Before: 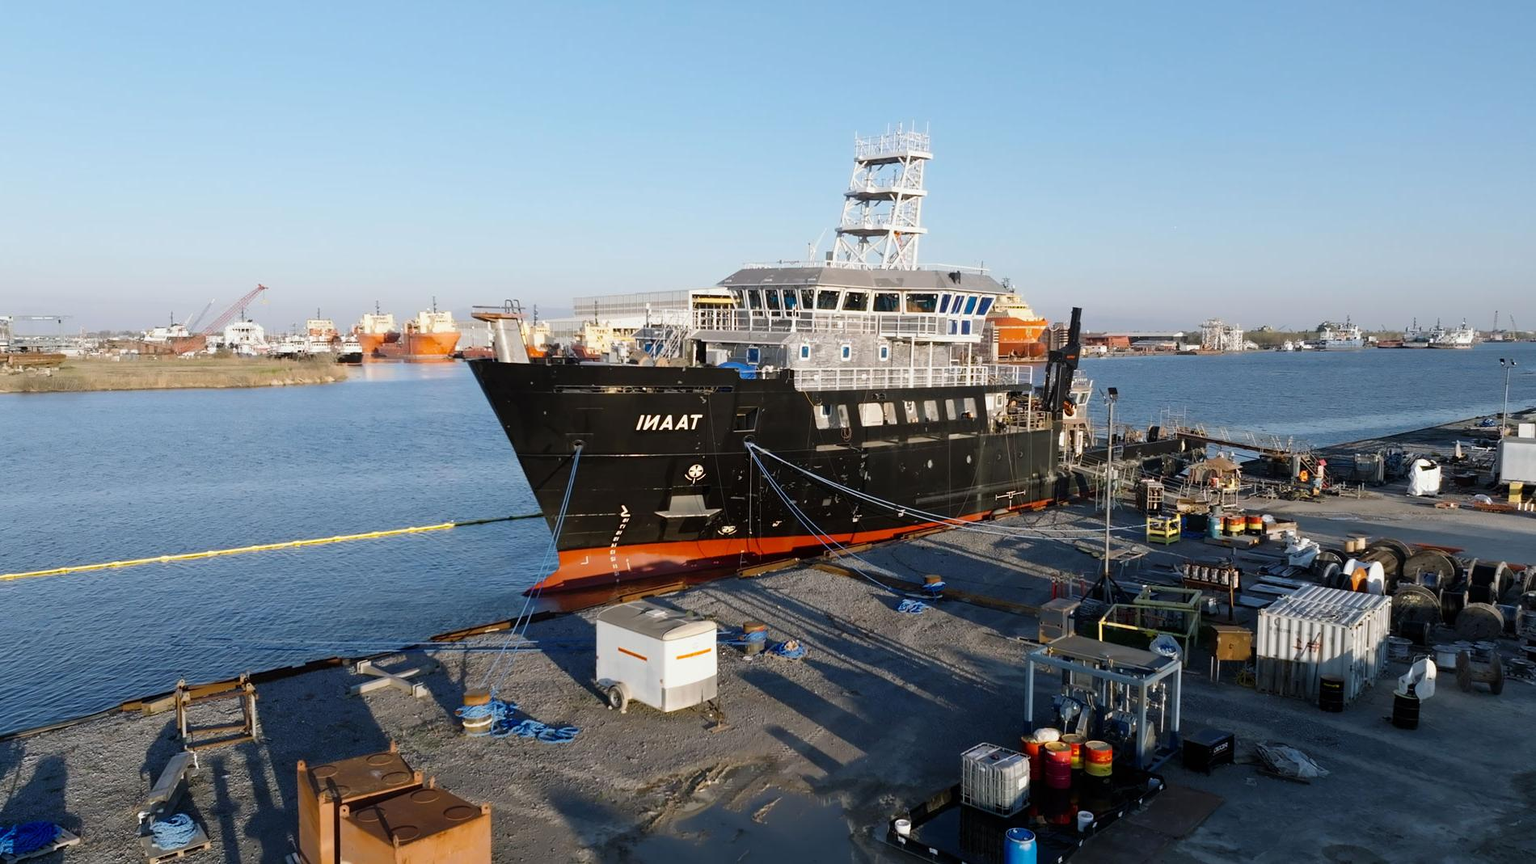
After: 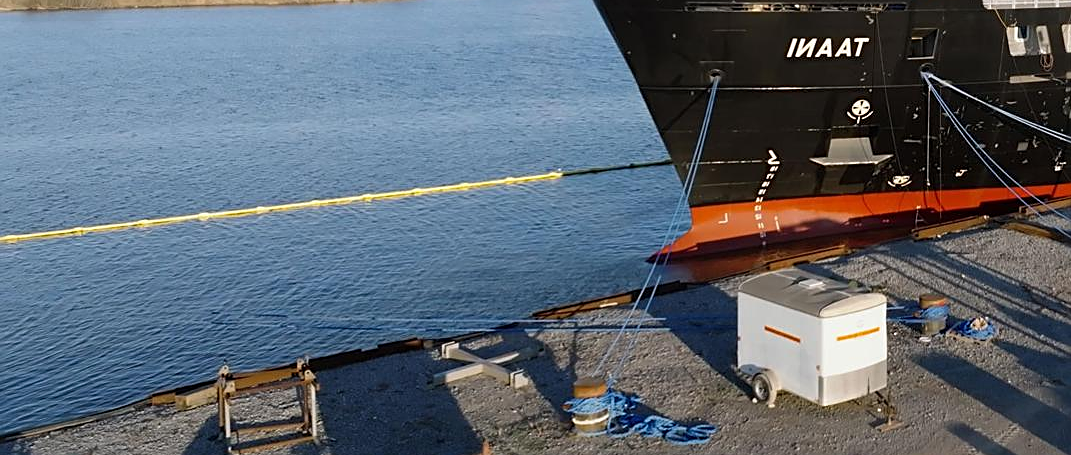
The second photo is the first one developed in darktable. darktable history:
crop: top 44.483%, right 43.593%, bottom 12.892%
sharpen: on, module defaults
